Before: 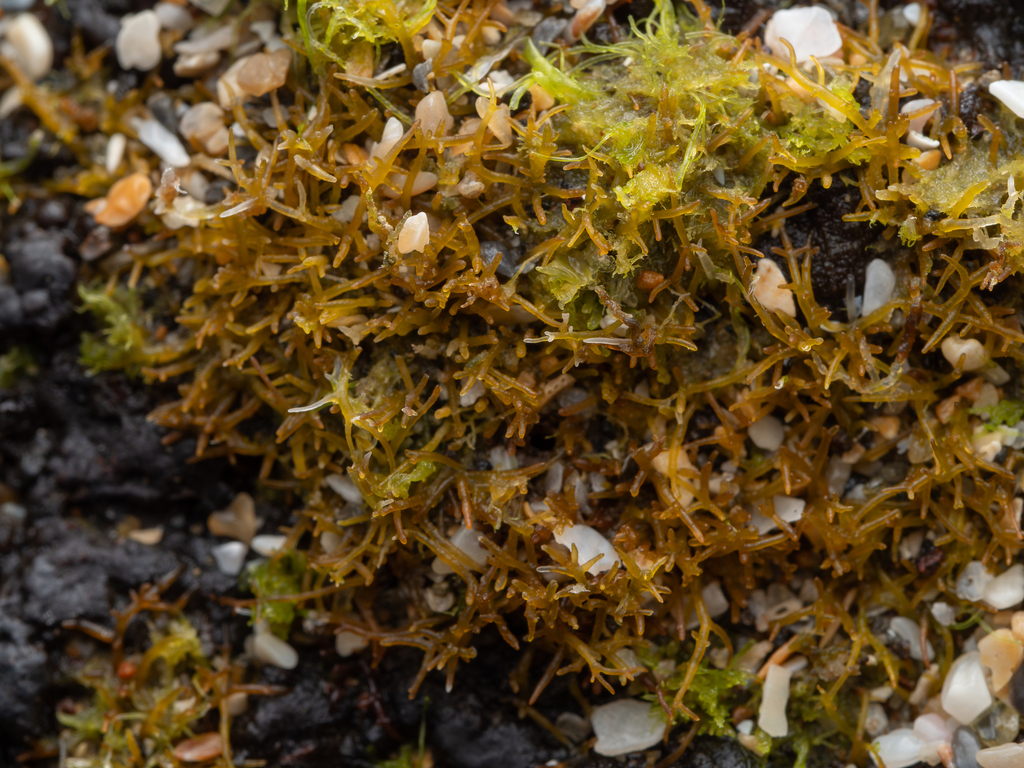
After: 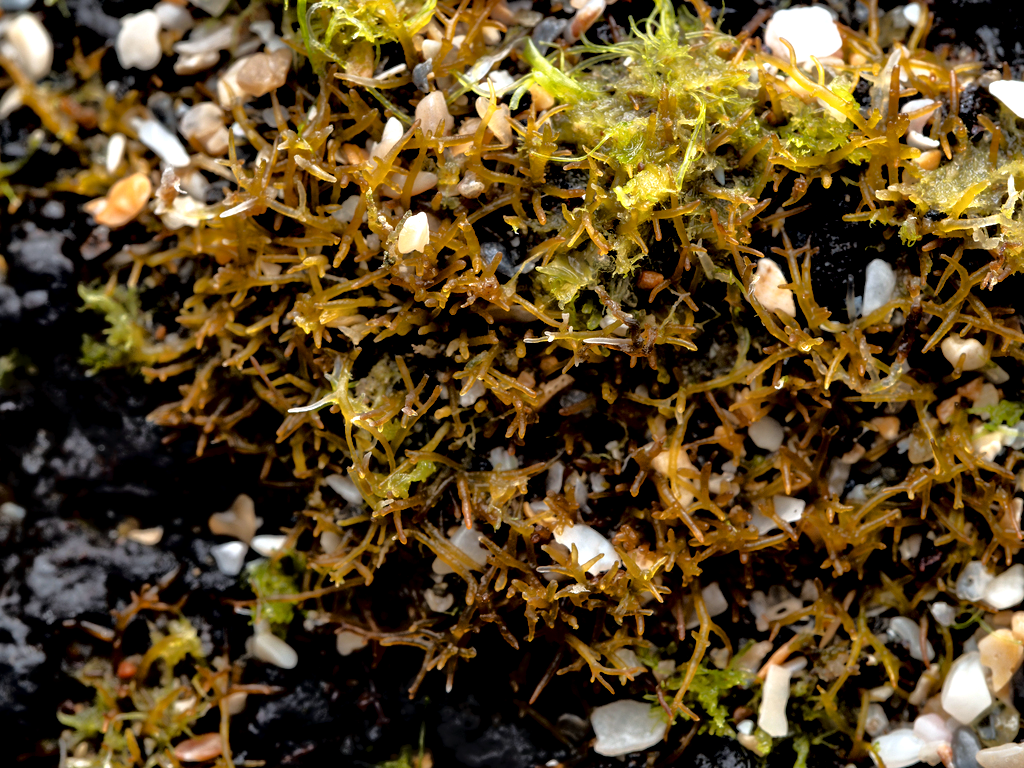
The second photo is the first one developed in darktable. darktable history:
contrast equalizer: y [[0.6 ×6], [0.55 ×6], [0 ×6], [0 ×6], [0 ×6]]
tone equalizer: -8 EV -1.84 EV, -7 EV -1.18 EV, -6 EV -1.6 EV, edges refinement/feathering 500, mask exposure compensation -1.57 EV, preserve details no
